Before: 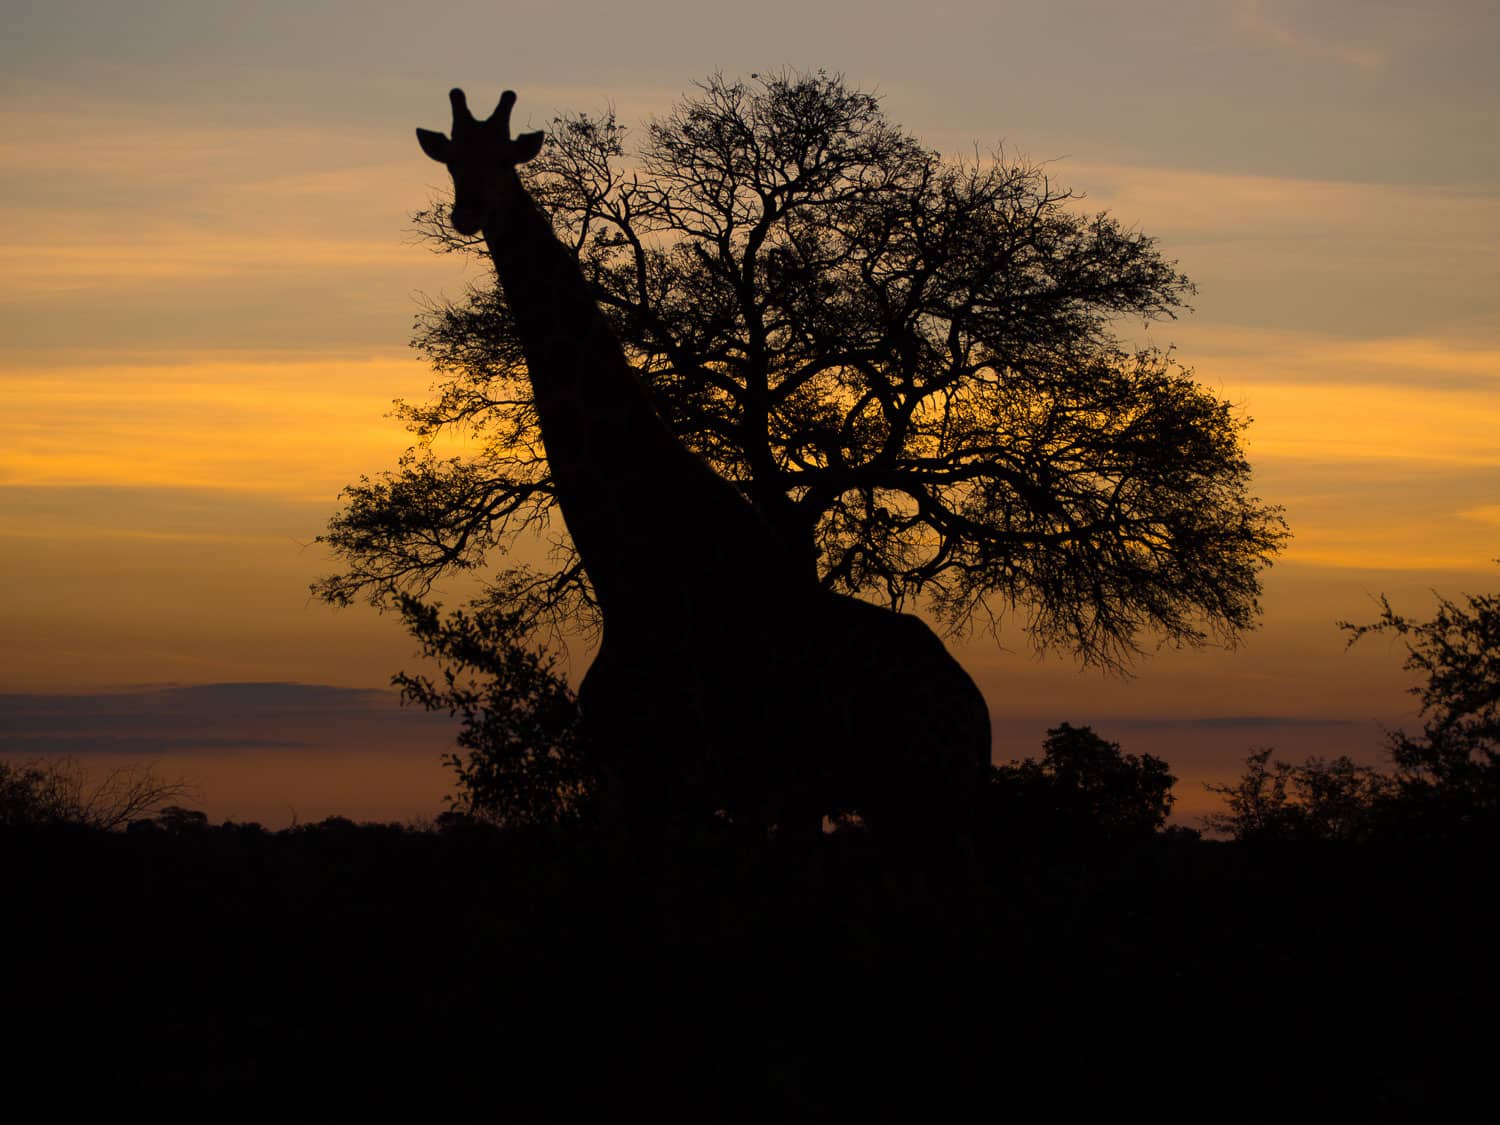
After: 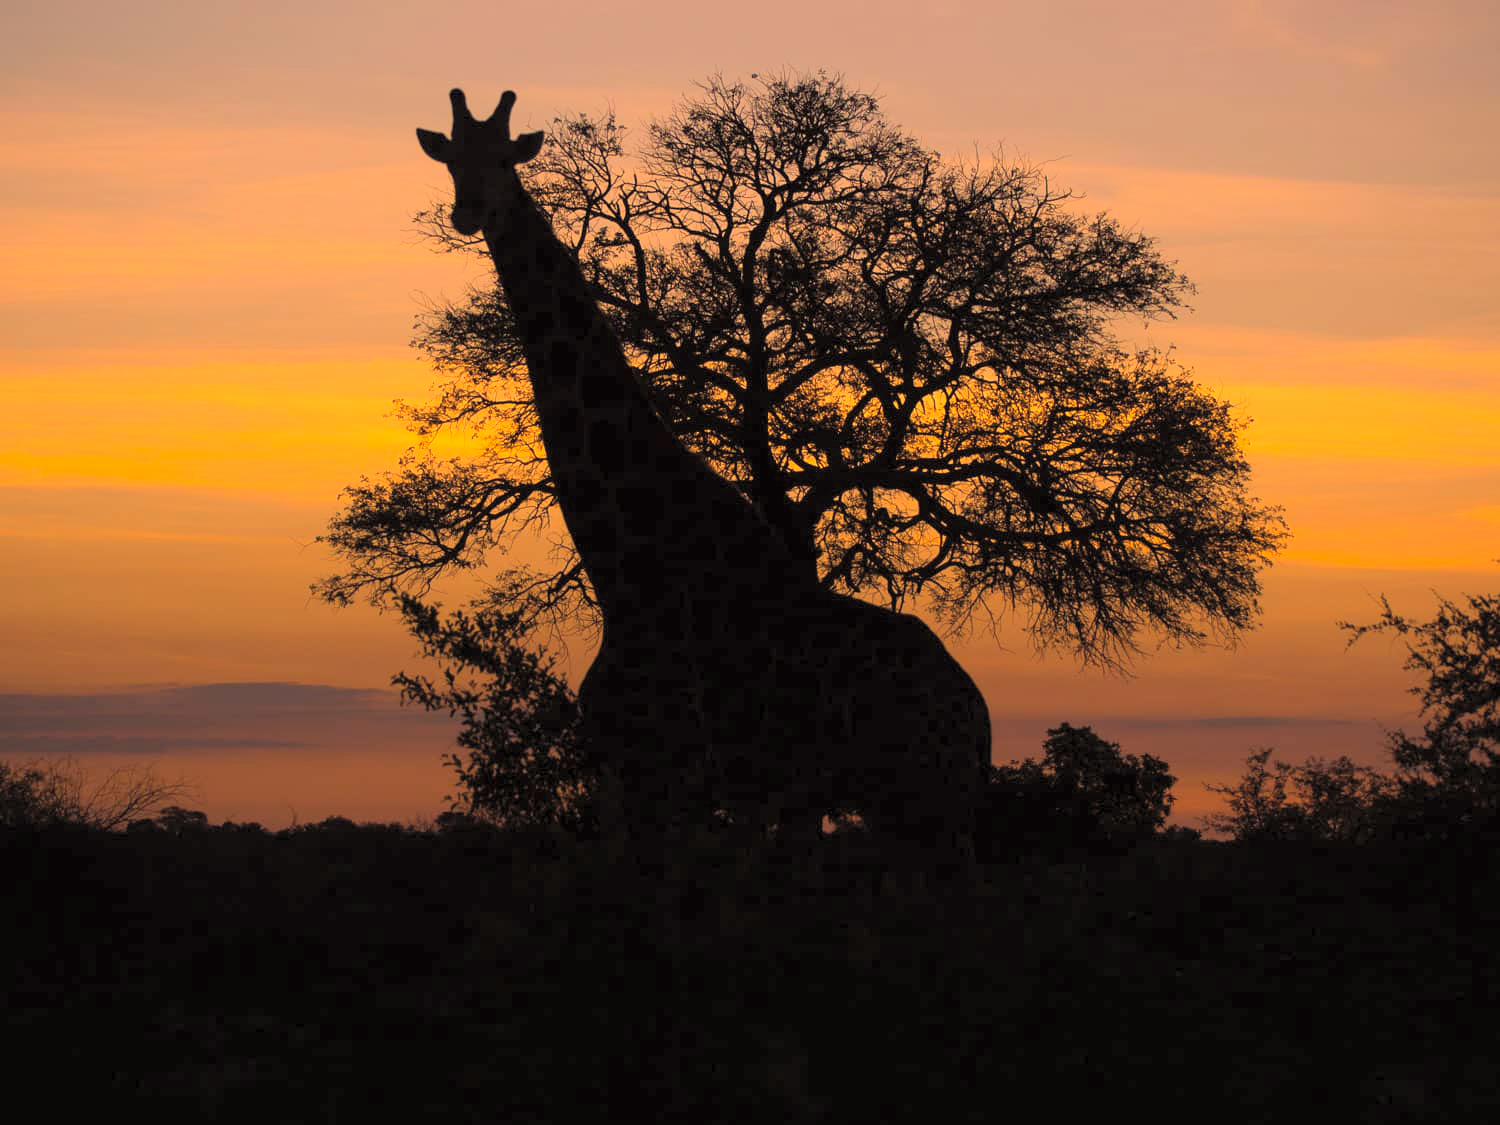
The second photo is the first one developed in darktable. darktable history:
contrast brightness saturation: brightness 0.27
color correction: highlights a* 20.84, highlights b* 19.28
